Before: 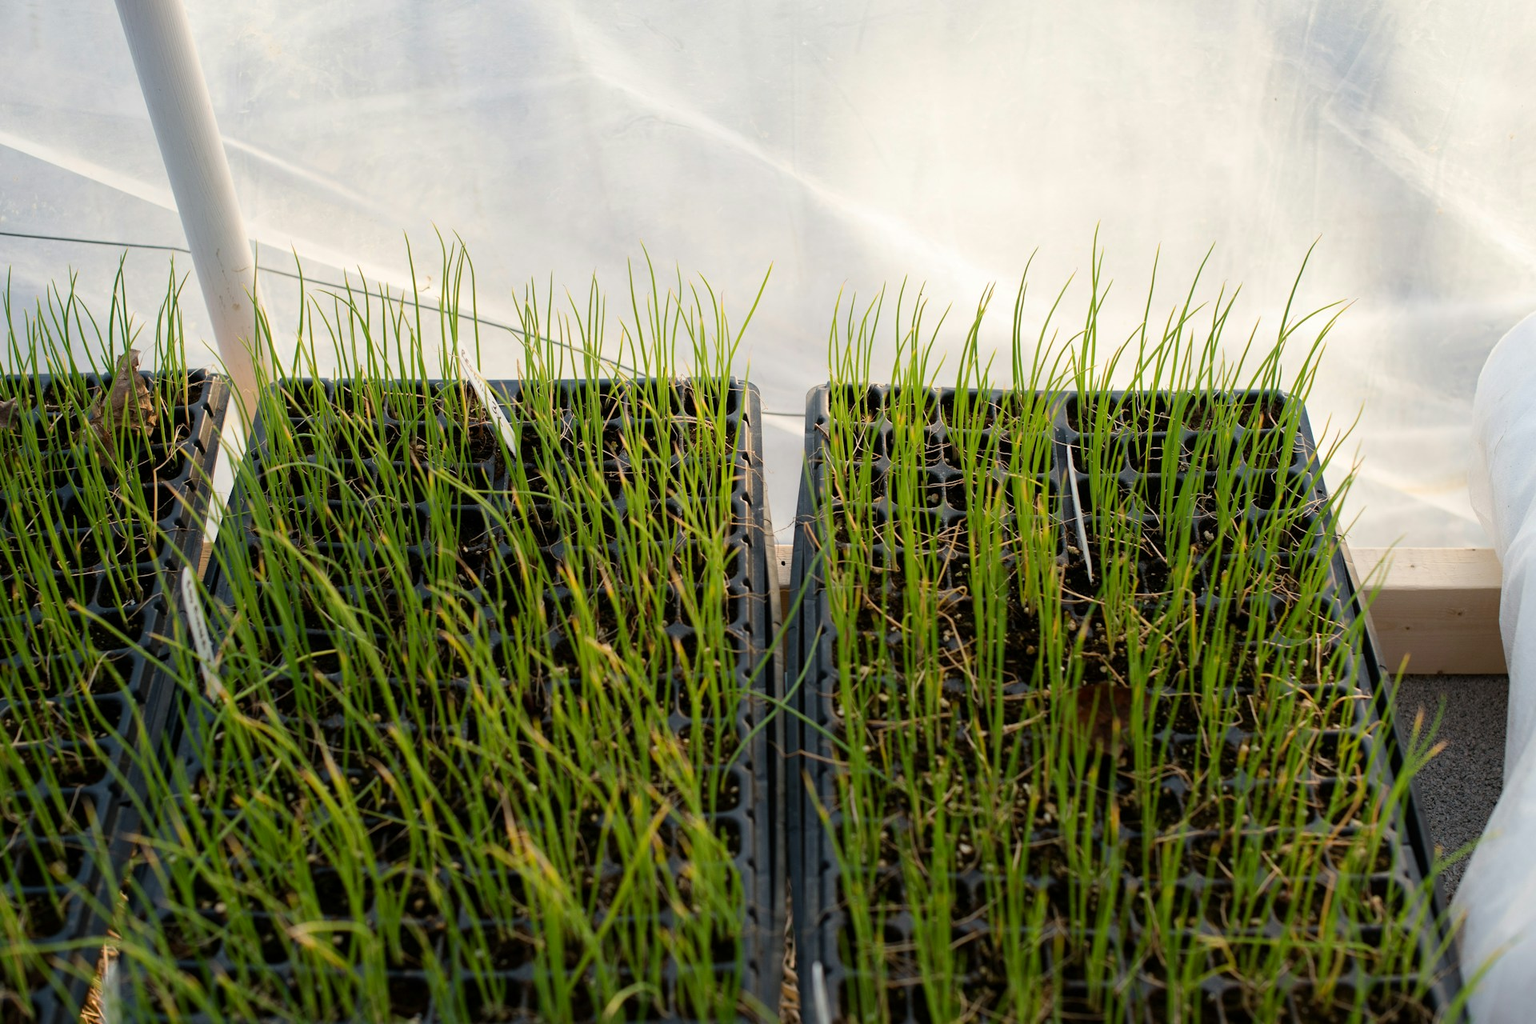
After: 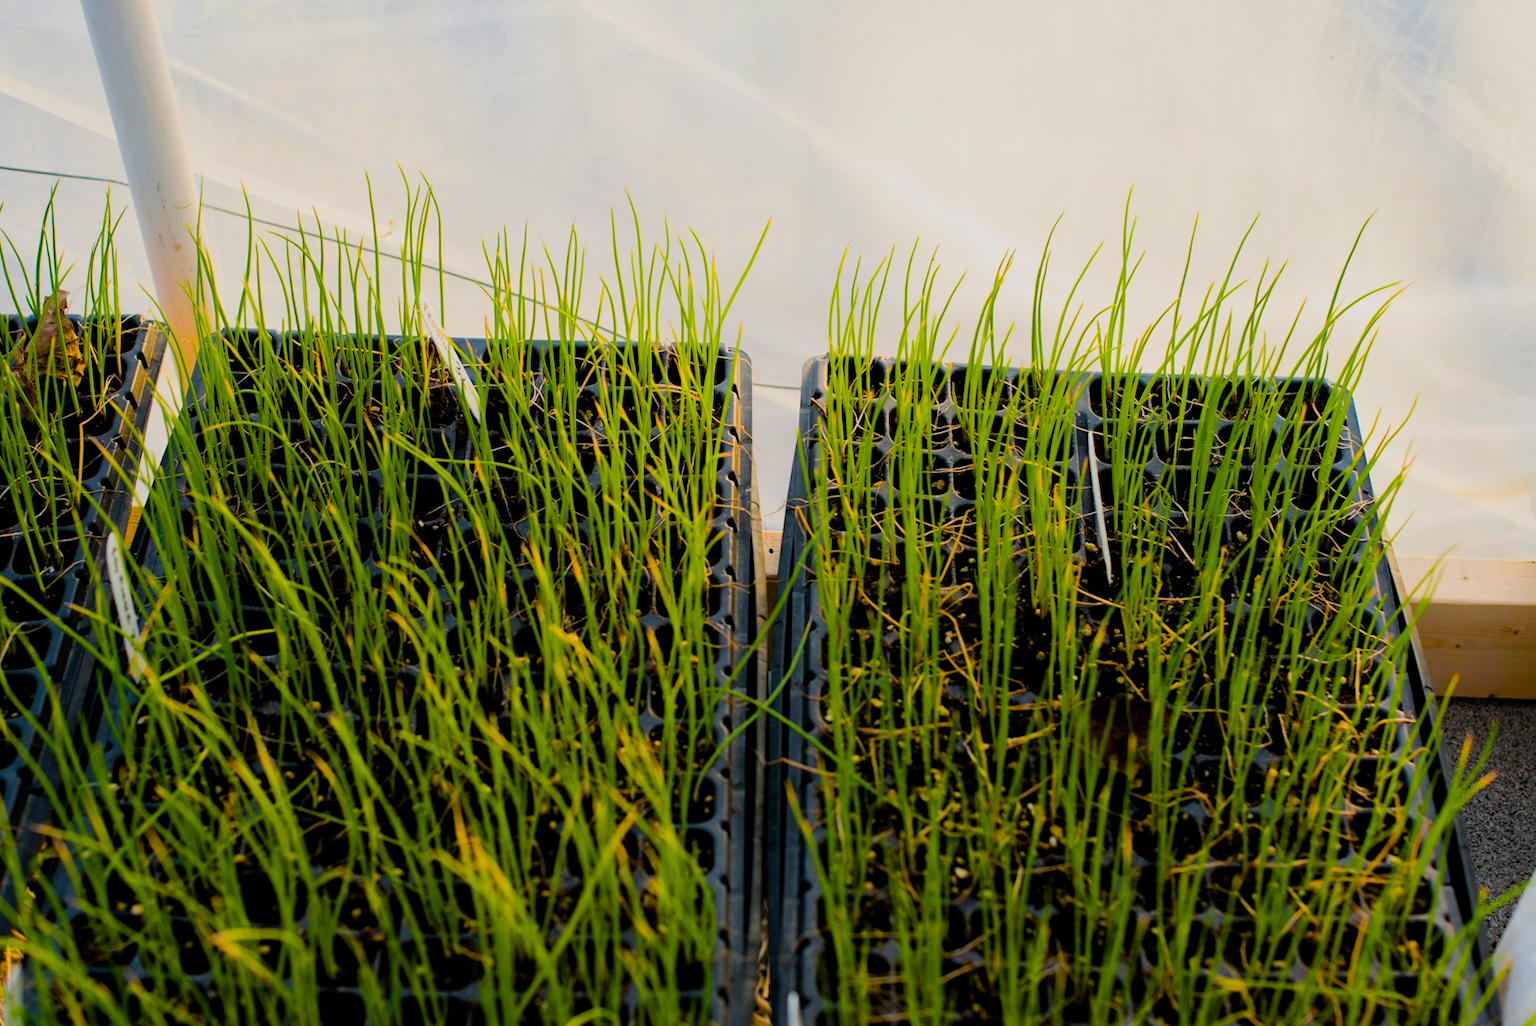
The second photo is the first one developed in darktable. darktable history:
filmic rgb: middle gray luminance 28.86%, black relative exposure -10.26 EV, white relative exposure 5.5 EV, target black luminance 0%, hardness 3.96, latitude 1.21%, contrast 1.126, highlights saturation mix 5.82%, shadows ↔ highlights balance 15.09%
crop and rotate: angle -1.97°, left 3.156%, top 4.131%, right 1.638%, bottom 0.464%
exposure: exposure 0.218 EV, compensate exposure bias true, compensate highlight preservation false
color balance rgb: power › hue 74.82°, highlights gain › chroma 0.19%, highlights gain › hue 331.25°, perceptual saturation grading › global saturation 99.543%
